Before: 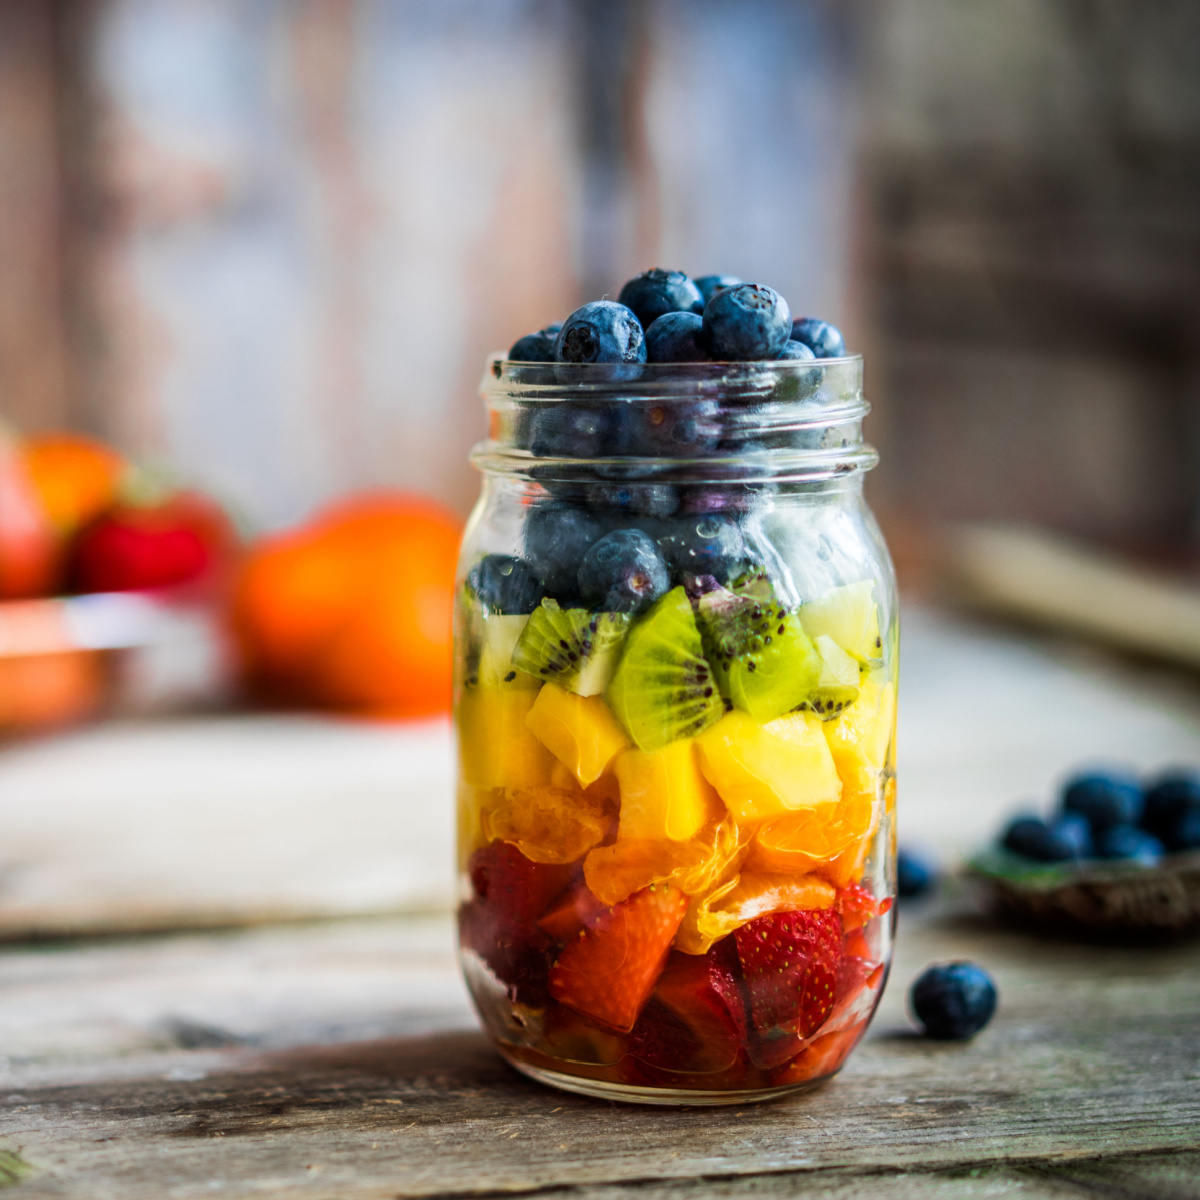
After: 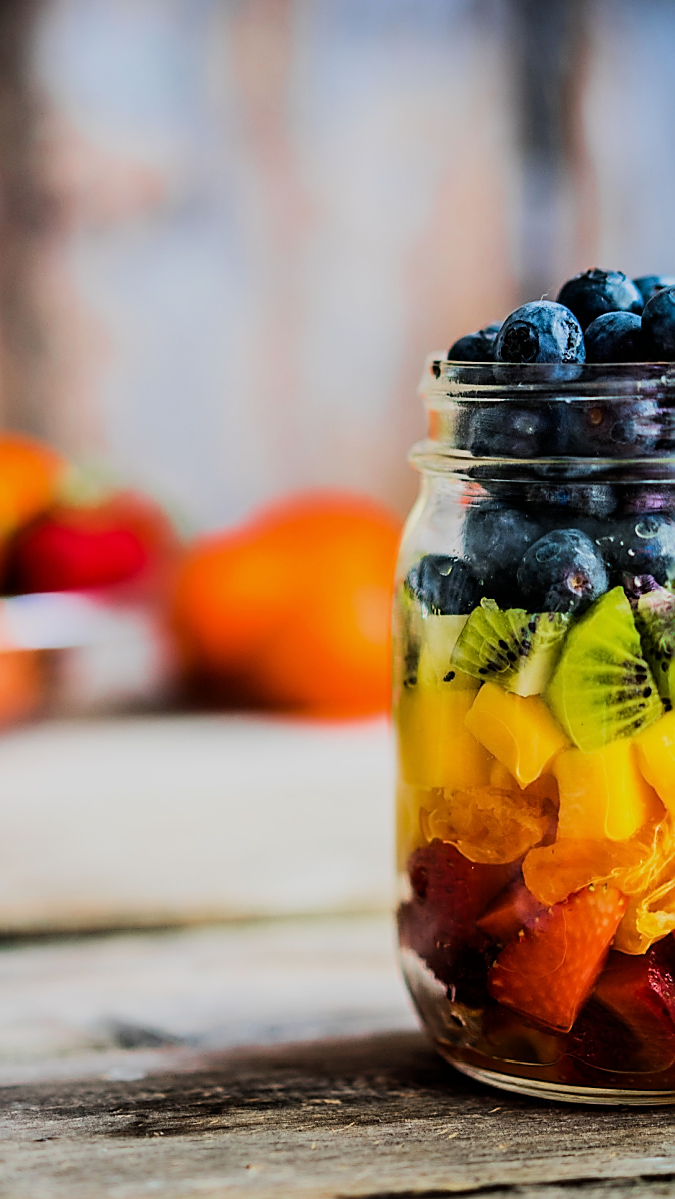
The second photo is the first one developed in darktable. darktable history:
tone equalizer: -8 EV -0.417 EV, -7 EV -0.389 EV, -6 EV -0.333 EV, -5 EV -0.222 EV, -3 EV 0.222 EV, -2 EV 0.333 EV, -1 EV 0.389 EV, +0 EV 0.417 EV, edges refinement/feathering 500, mask exposure compensation -1.57 EV, preserve details no
crop: left 5.114%, right 38.589%
sharpen: radius 1.4, amount 1.25, threshold 0.7
filmic rgb: black relative exposure -7.48 EV, white relative exposure 4.83 EV, hardness 3.4, color science v6 (2022)
